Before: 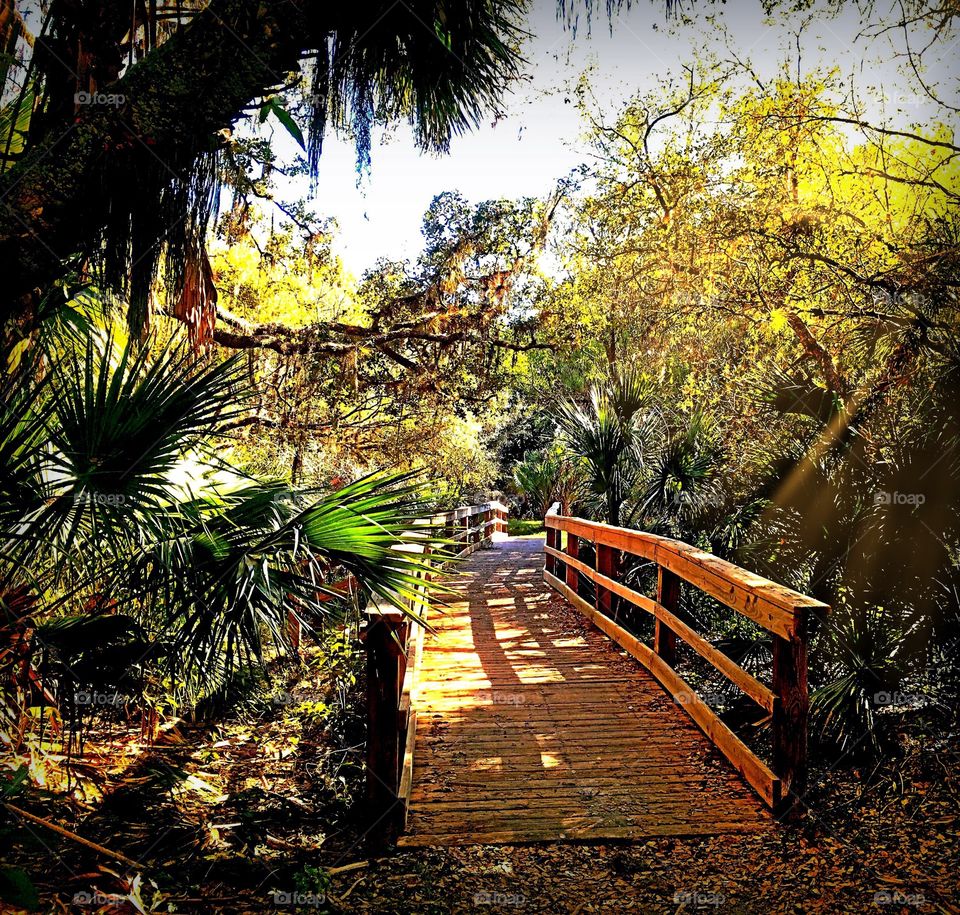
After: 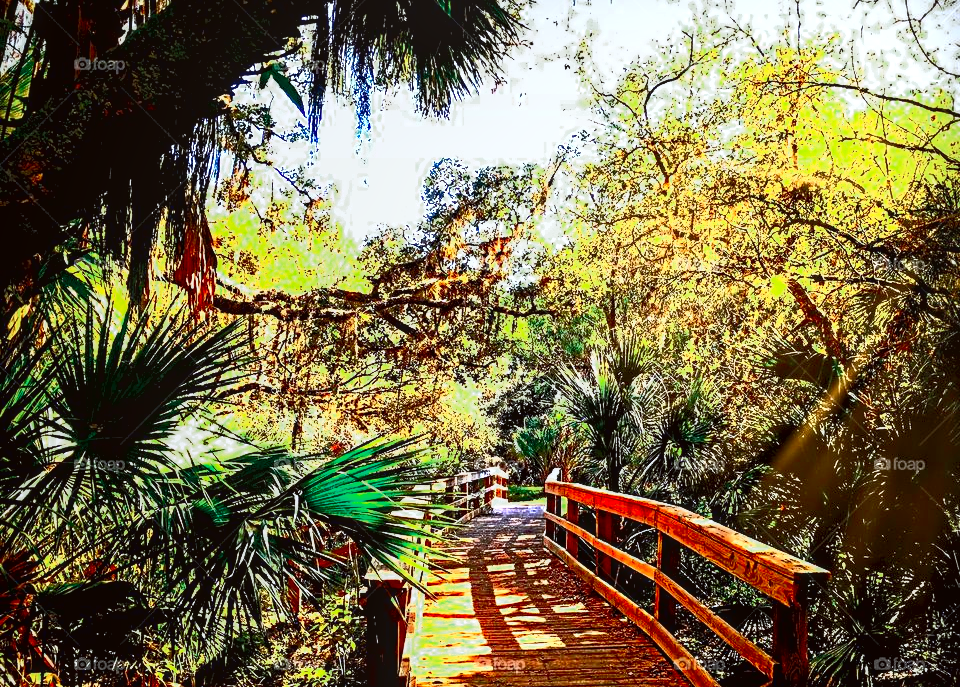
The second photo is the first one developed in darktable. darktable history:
exposure: black level correction 0.006, exposure -0.221 EV, compensate highlight preservation false
local contrast: on, module defaults
crop: top 3.76%, bottom 21.052%
color zones: curves: ch0 [(0, 0.5) (0.125, 0.4) (0.25, 0.5) (0.375, 0.4) (0.5, 0.4) (0.625, 0.6) (0.75, 0.6) (0.875, 0.5)]; ch1 [(0, 0.4) (0.125, 0.5) (0.25, 0.4) (0.375, 0.4) (0.5, 0.4) (0.625, 0.4) (0.75, 0.5) (0.875, 0.4)]; ch2 [(0, 0.6) (0.125, 0.5) (0.25, 0.5) (0.375, 0.6) (0.5, 0.6) (0.625, 0.5) (0.75, 0.5) (0.875, 0.5)], mix 41.32%
contrast brightness saturation: contrast 0.848, brightness 0.598, saturation 0.599
color correction: highlights a* -2.74, highlights b* -2.4, shadows a* 2.55, shadows b* 3
